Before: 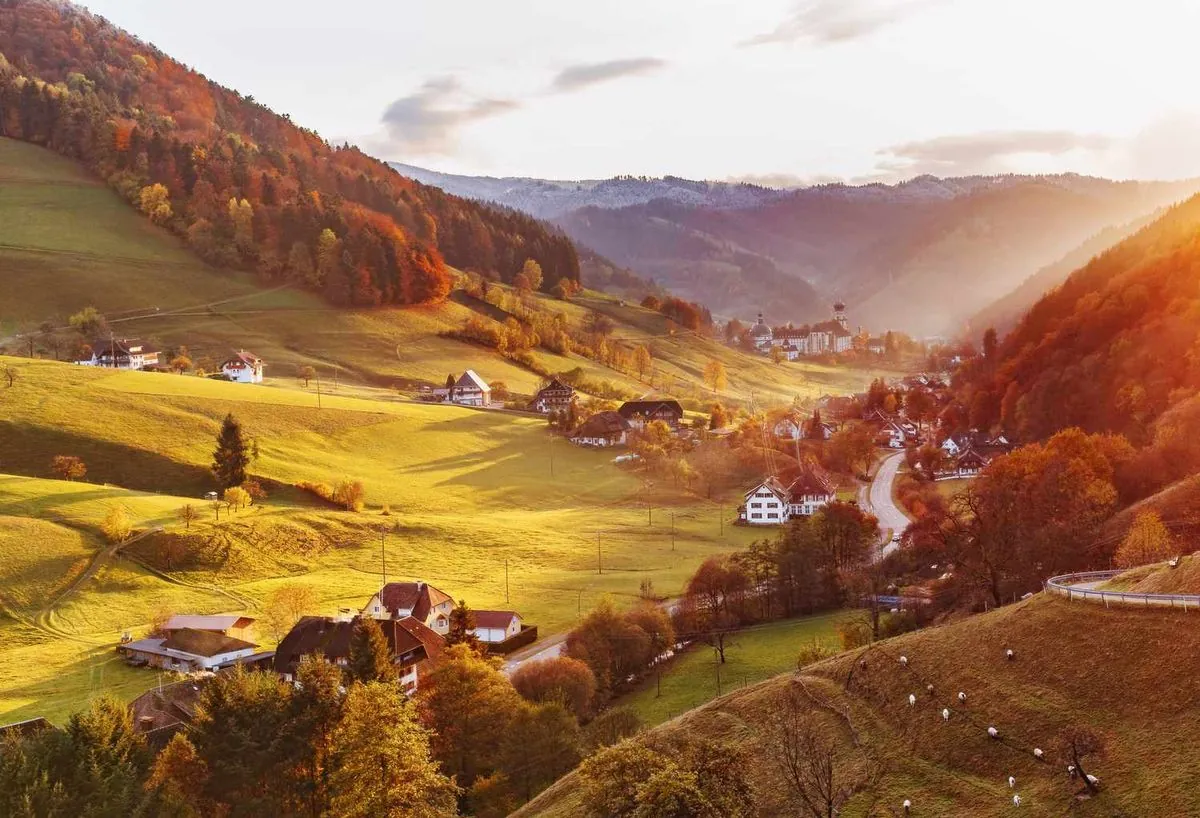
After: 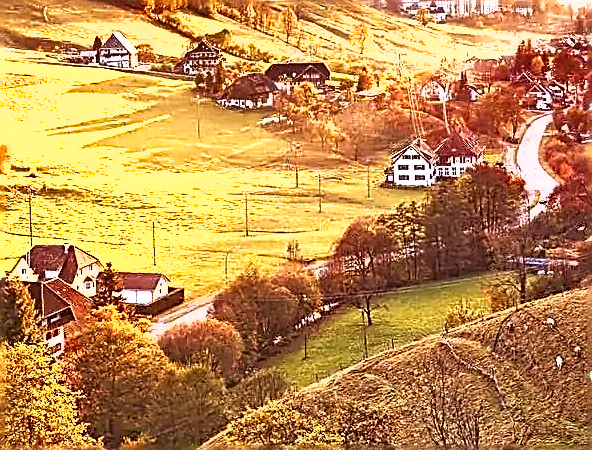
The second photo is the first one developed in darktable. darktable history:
crop: left 29.458%, top 41.408%, right 21.137%, bottom 3.47%
exposure: black level correction 0, exposure 1 EV, compensate highlight preservation false
color zones: curves: ch0 [(0.068, 0.464) (0.25, 0.5) (0.48, 0.508) (0.75, 0.536) (0.886, 0.476) (0.967, 0.456)]; ch1 [(0.066, 0.456) (0.25, 0.5) (0.616, 0.508) (0.746, 0.56) (0.934, 0.444)]
shadows and highlights: radius 172.61, shadows 26.22, white point adjustment 3.31, highlights -68.81, highlights color adjustment 46.33%, soften with gaussian
tone equalizer: -8 EV -0.4 EV, -7 EV -0.379 EV, -6 EV -0.322 EV, -5 EV -0.241 EV, -3 EV 0.2 EV, -2 EV 0.31 EV, -1 EV 0.401 EV, +0 EV 0.39 EV
sharpen: amount 1.995
